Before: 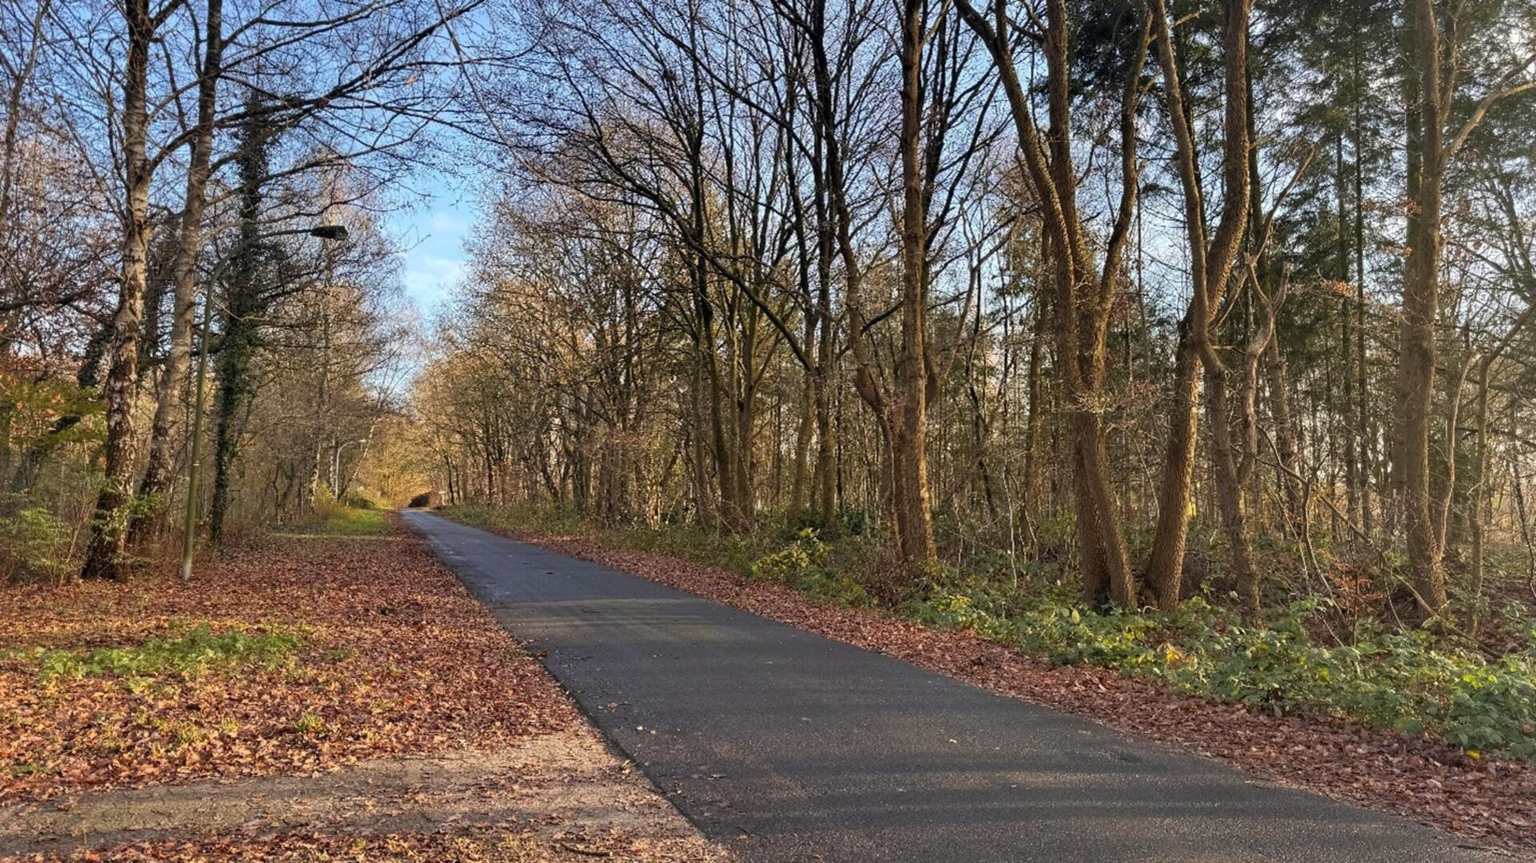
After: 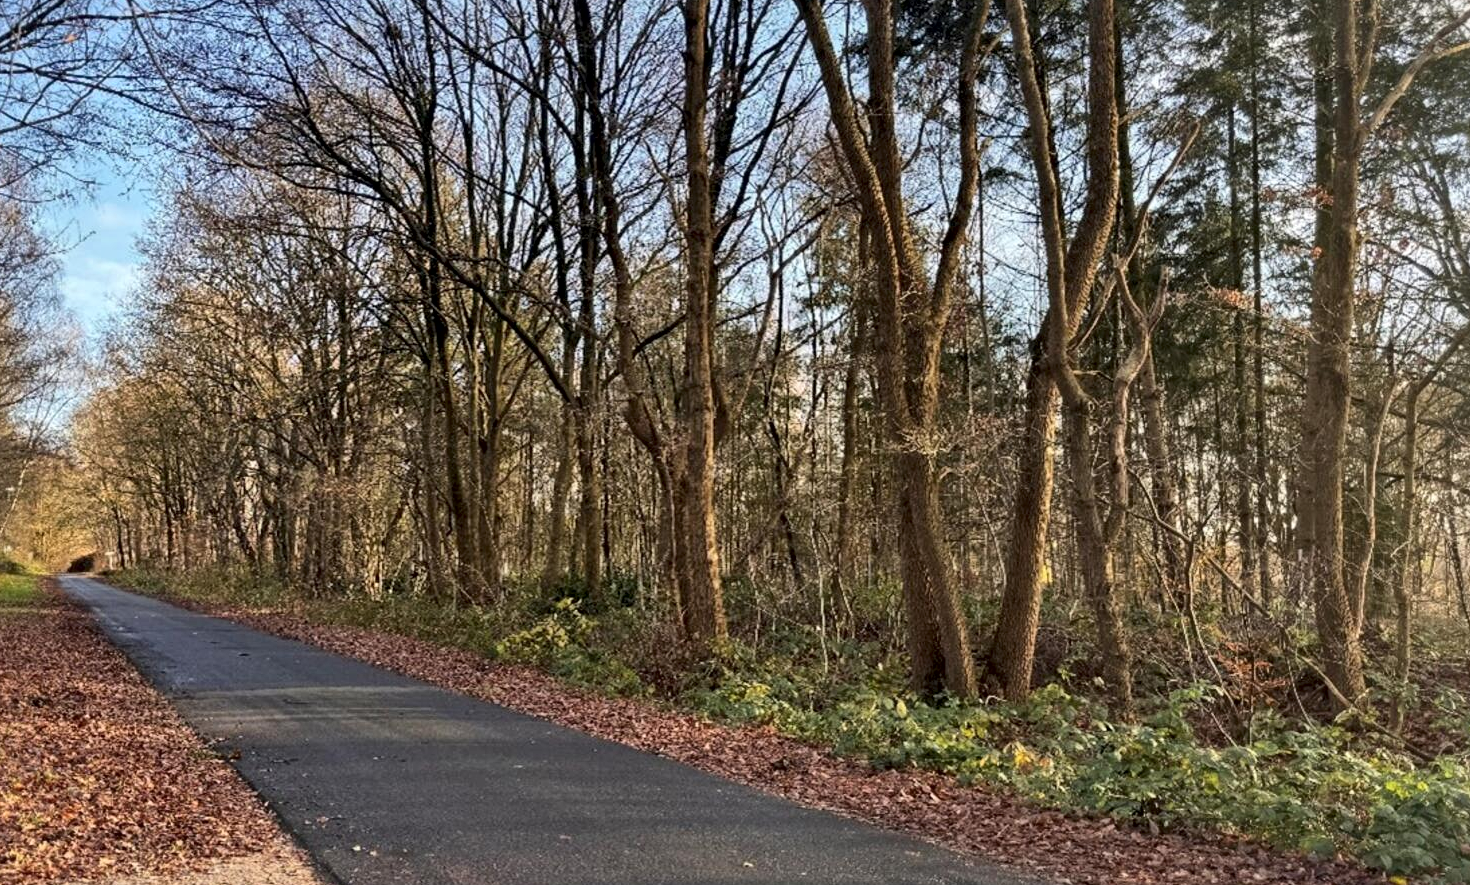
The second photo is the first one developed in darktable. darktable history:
tone equalizer: -8 EV -0.002 EV, -7 EV 0.005 EV, -6 EV -0.009 EV, -5 EV 0.011 EV, -4 EV -0.012 EV, -3 EV 0.007 EV, -2 EV -0.062 EV, -1 EV -0.293 EV, +0 EV -0.582 EV, smoothing diameter 2%, edges refinement/feathering 20, mask exposure compensation -1.57 EV, filter diffusion 5
crop: left 23.095%, top 5.827%, bottom 11.854%
local contrast: mode bilateral grid, contrast 25, coarseness 60, detail 151%, midtone range 0.2
